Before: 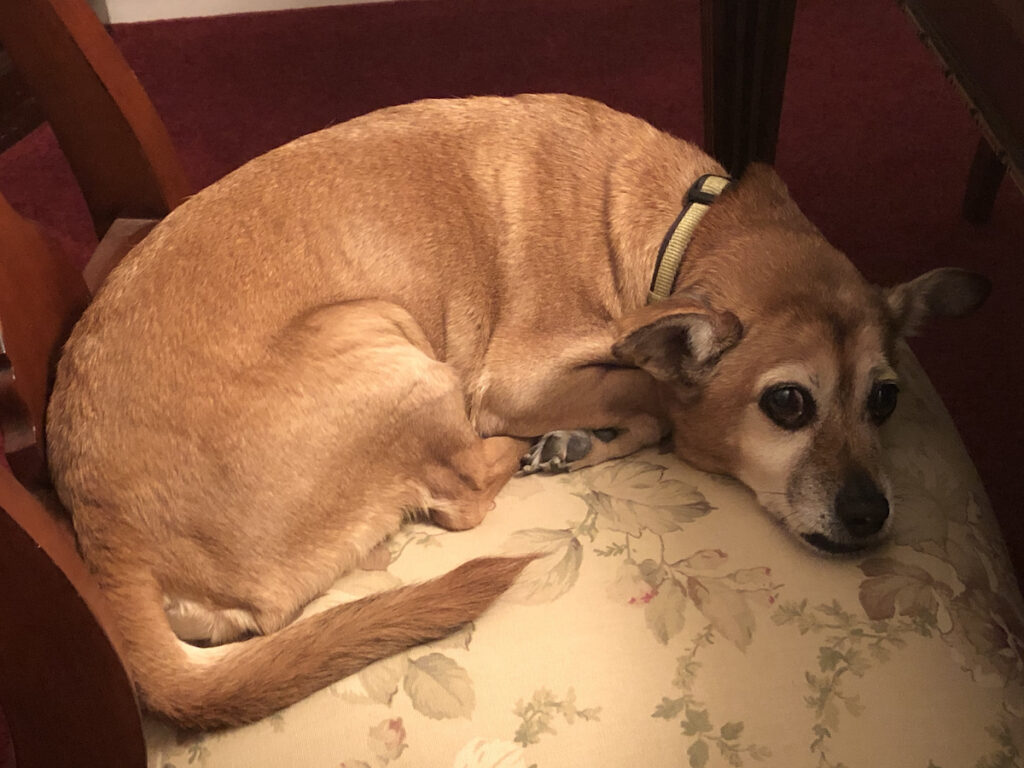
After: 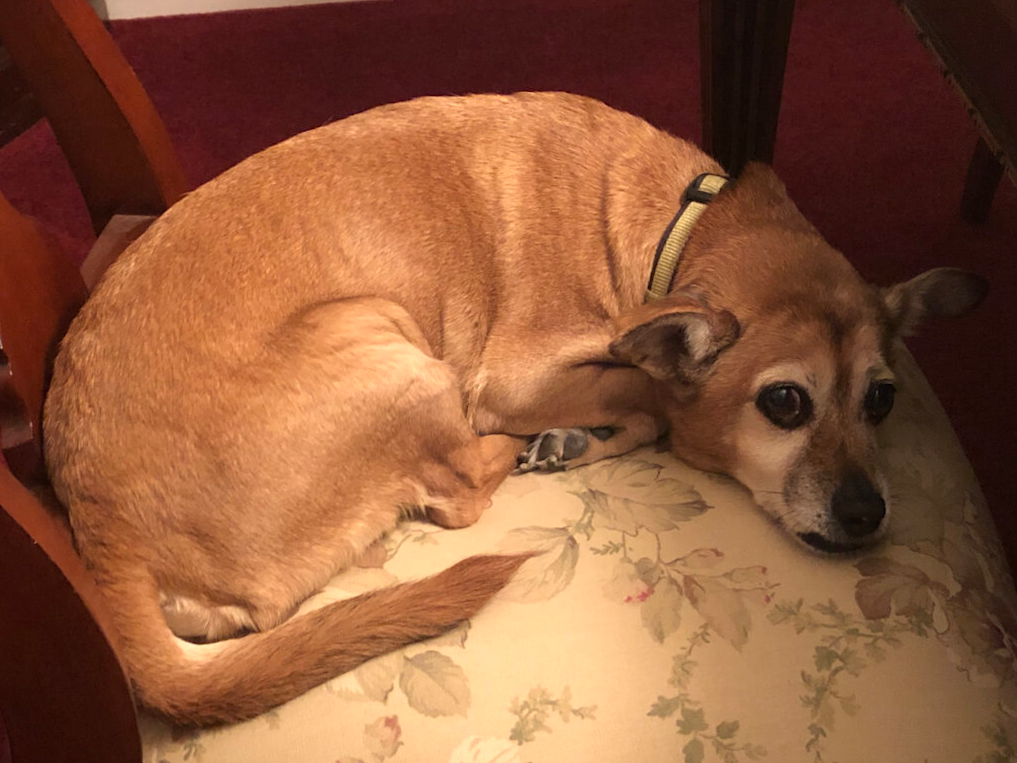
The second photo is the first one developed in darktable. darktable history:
crop and rotate: angle -0.254°
